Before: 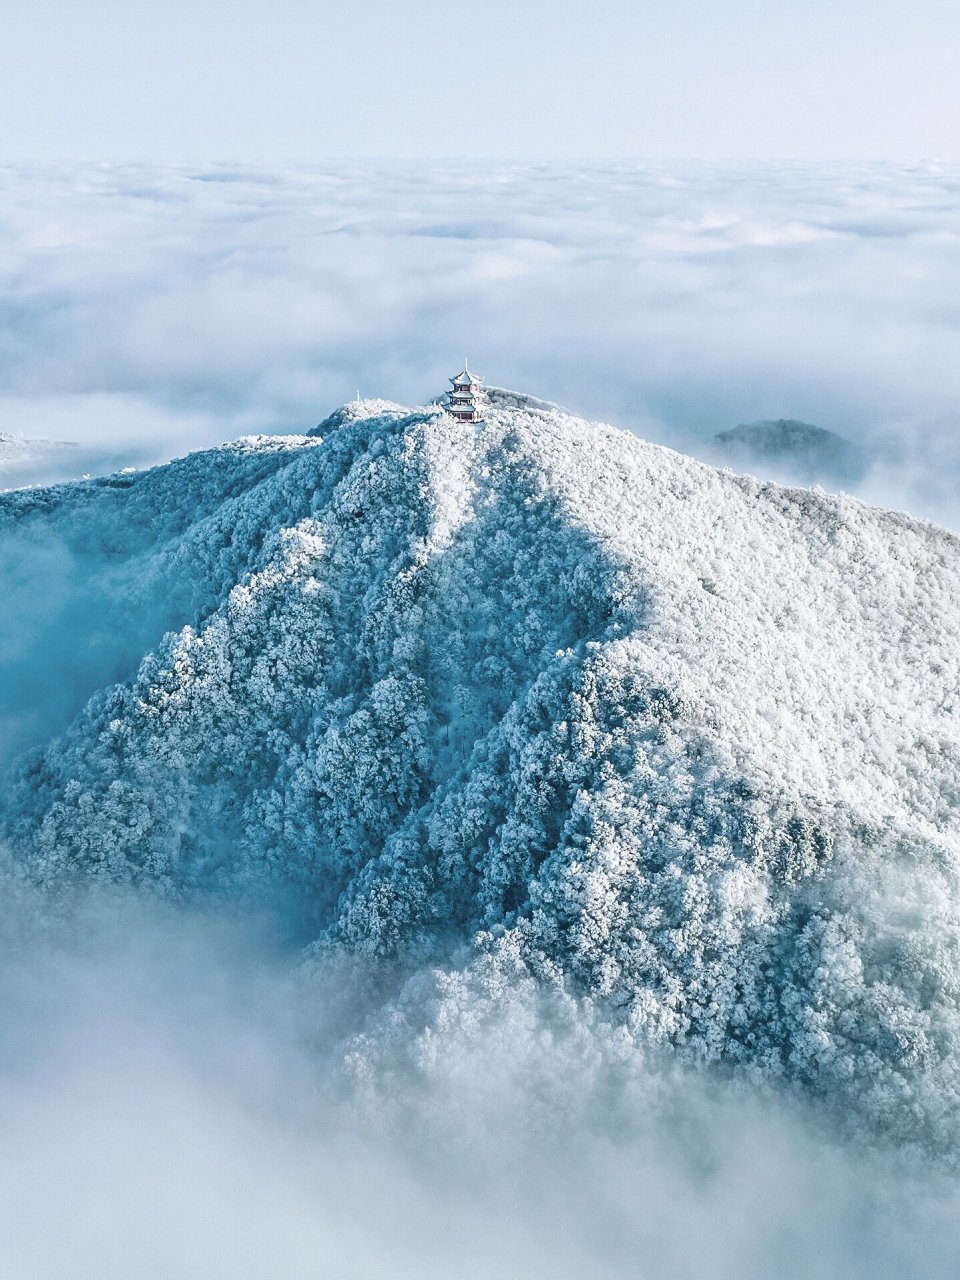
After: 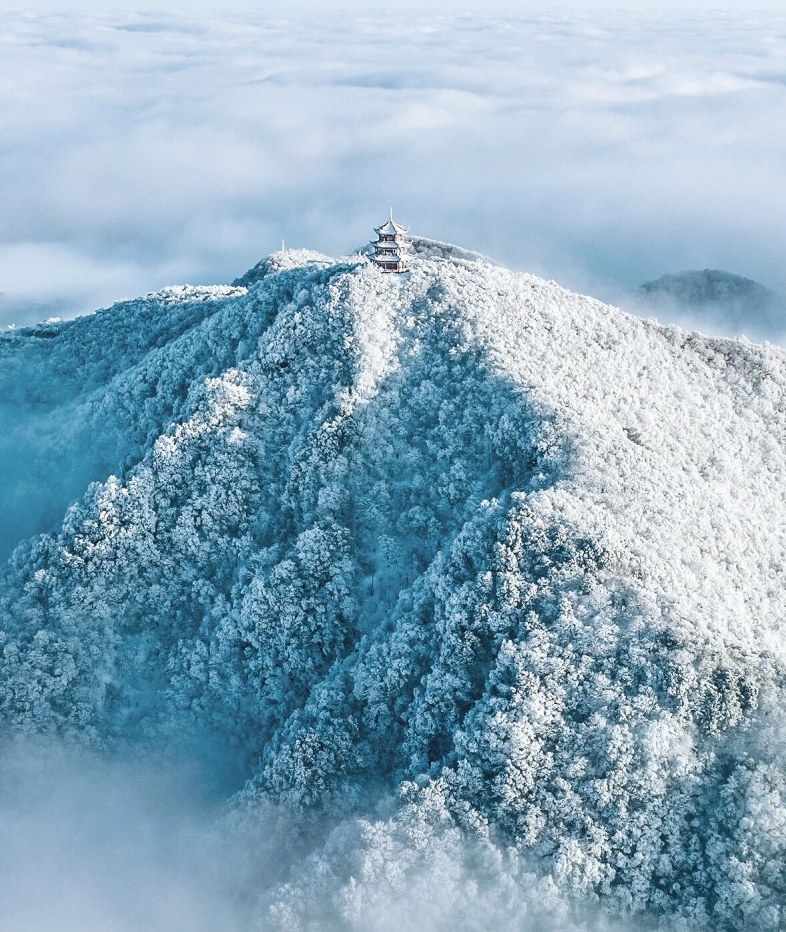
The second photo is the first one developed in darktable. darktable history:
crop: left 7.889%, top 11.76%, right 10.144%, bottom 15.426%
